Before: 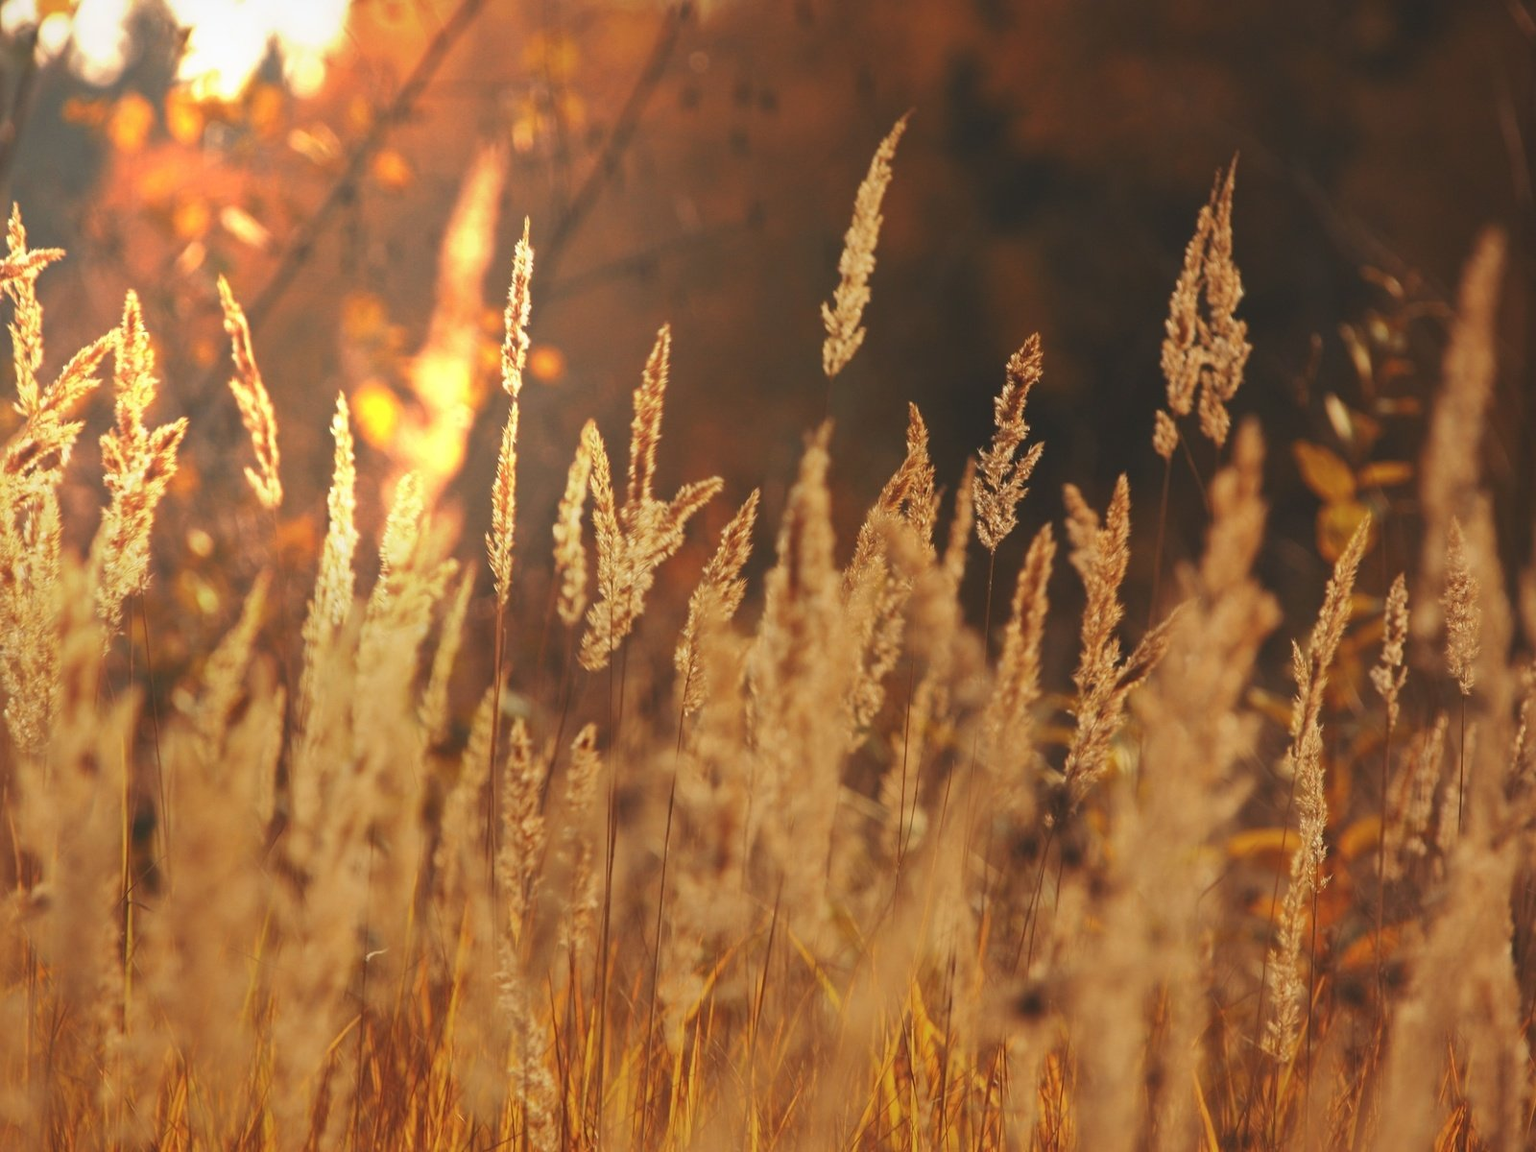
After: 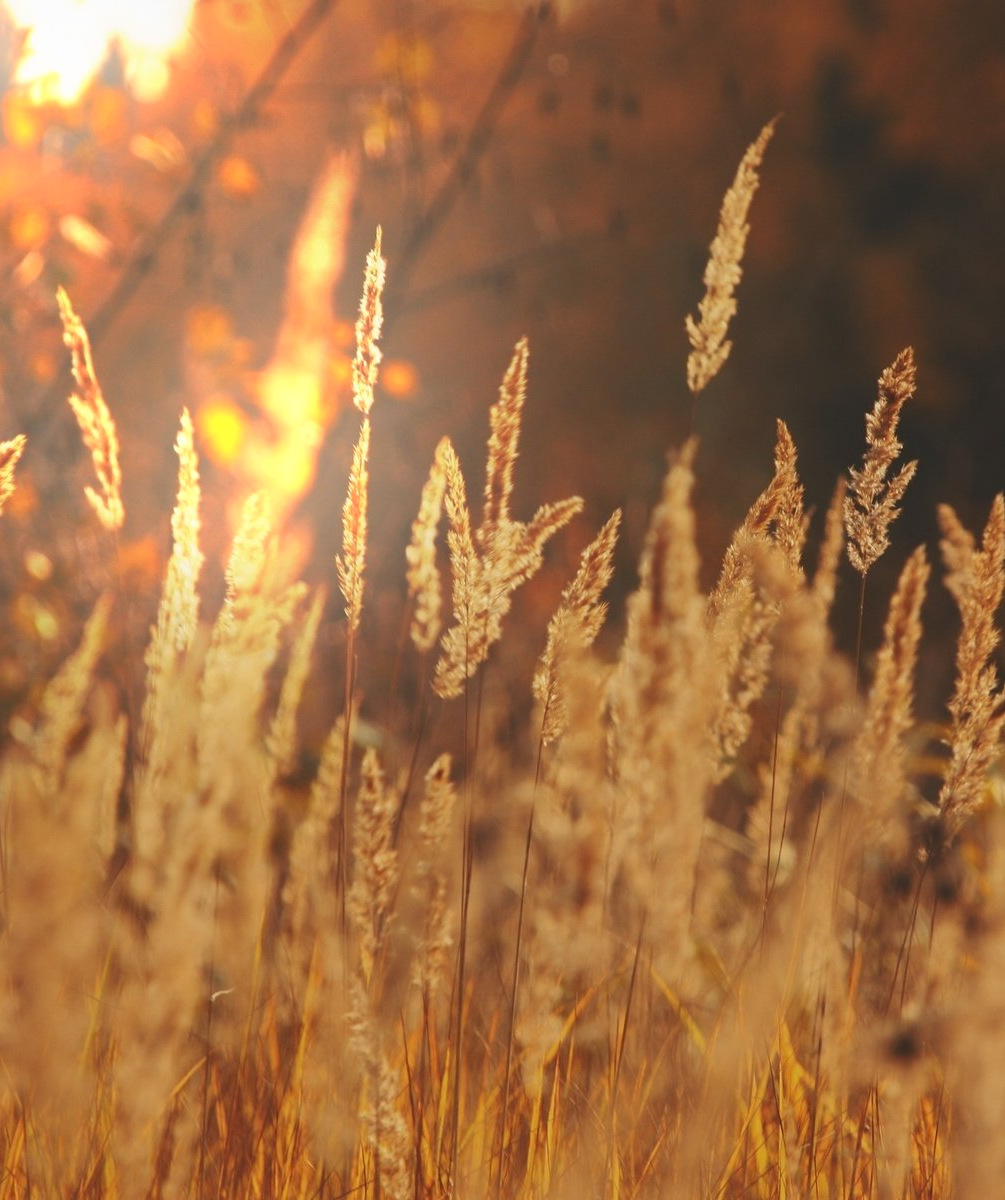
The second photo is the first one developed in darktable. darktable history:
bloom: on, module defaults
crop: left 10.644%, right 26.528%
